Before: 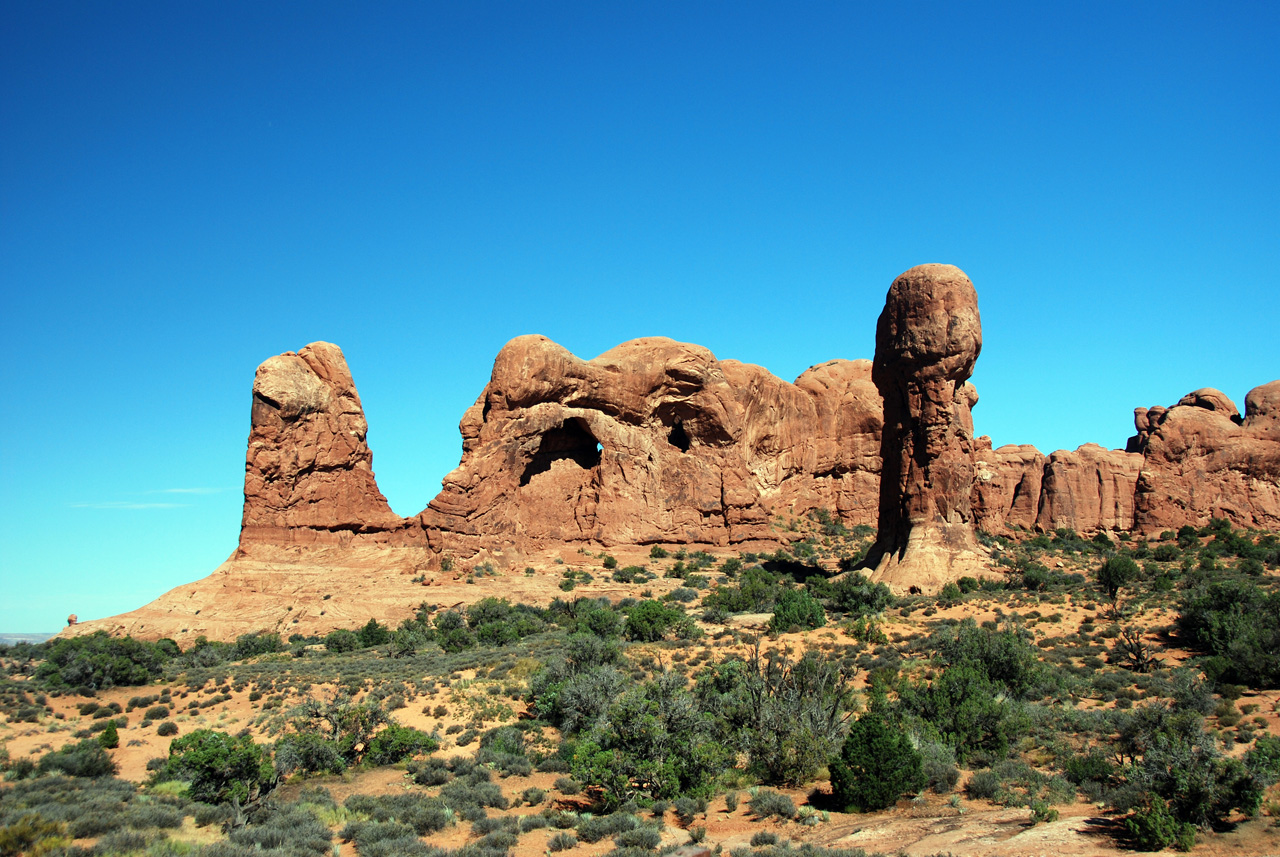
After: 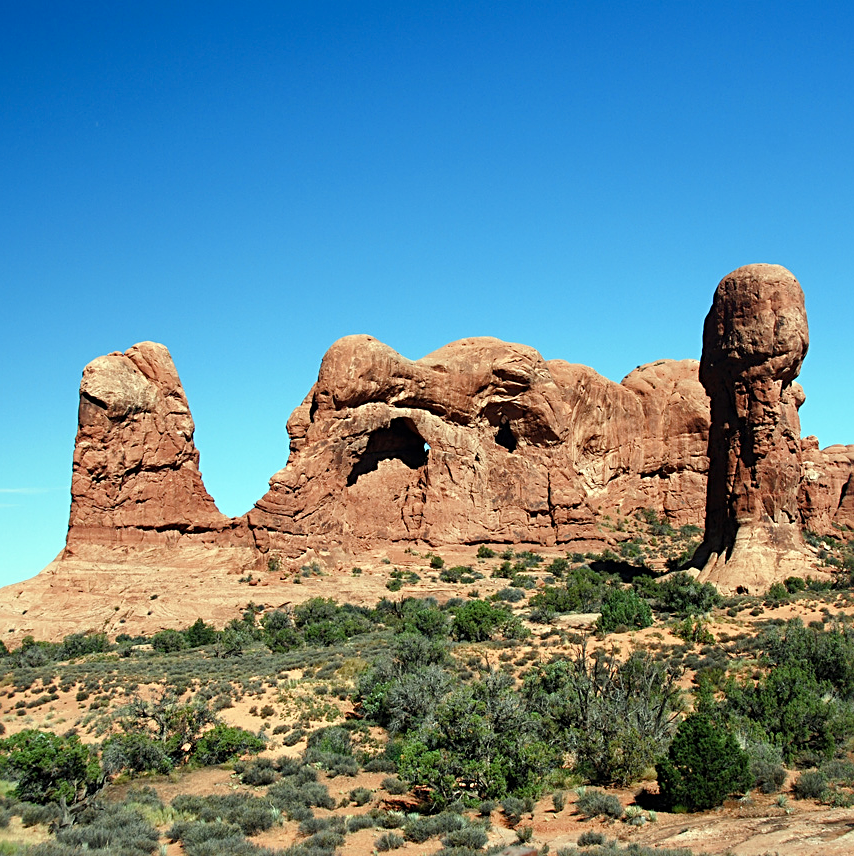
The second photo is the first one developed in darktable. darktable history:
crop and rotate: left 13.569%, right 19.663%
color balance rgb: perceptual saturation grading › global saturation 0.321%, perceptual saturation grading › highlights -19.851%, perceptual saturation grading › shadows 19.981%, perceptual brilliance grading › global brilliance 2.868%, perceptual brilliance grading › highlights -2.772%, perceptual brilliance grading › shadows 3.361%
exposure: black level correction 0, compensate highlight preservation false
sharpen: radius 2.528, amount 0.338
